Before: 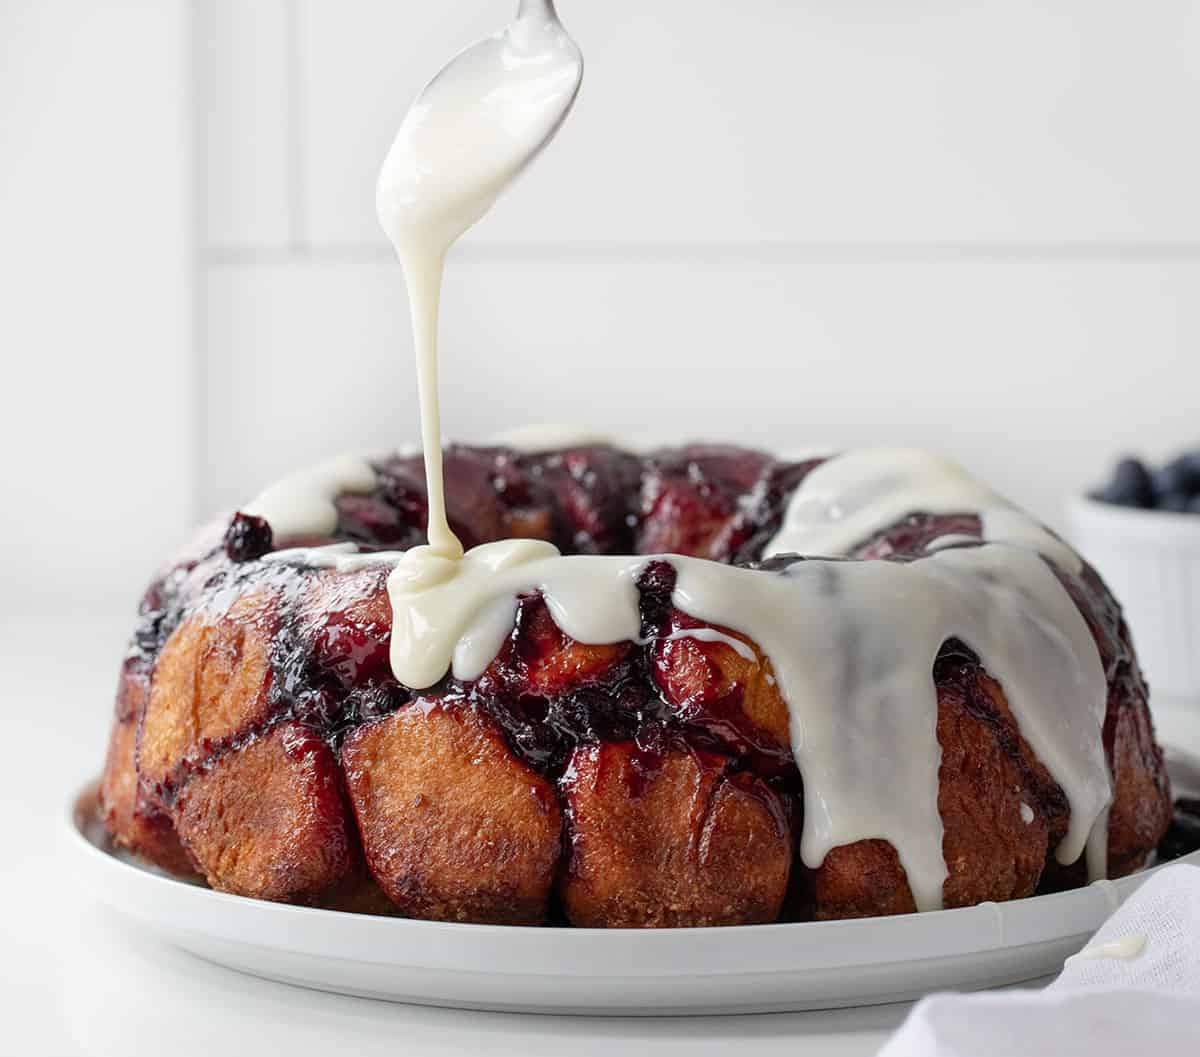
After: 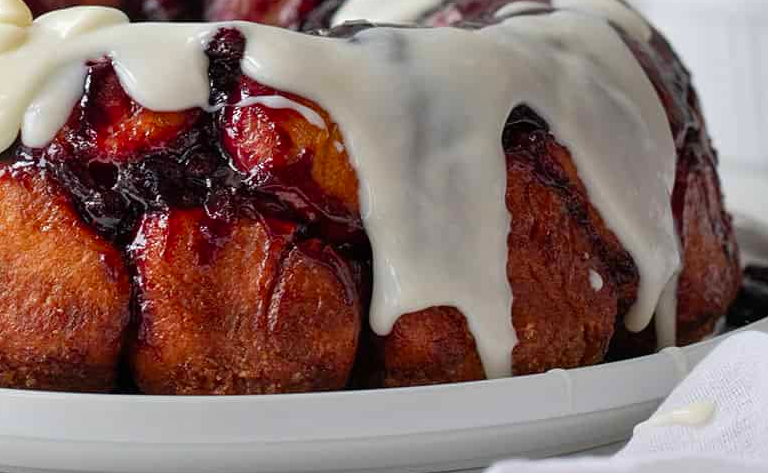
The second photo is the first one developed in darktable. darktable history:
crop and rotate: left 35.997%, top 50.445%, bottom 4.786%
